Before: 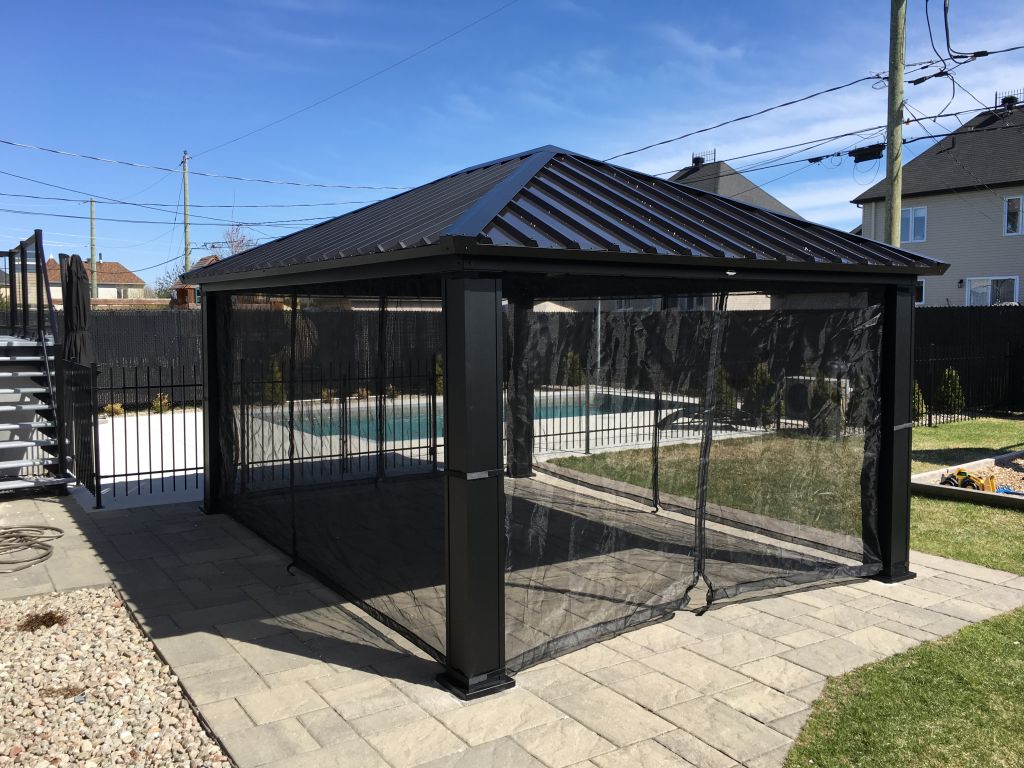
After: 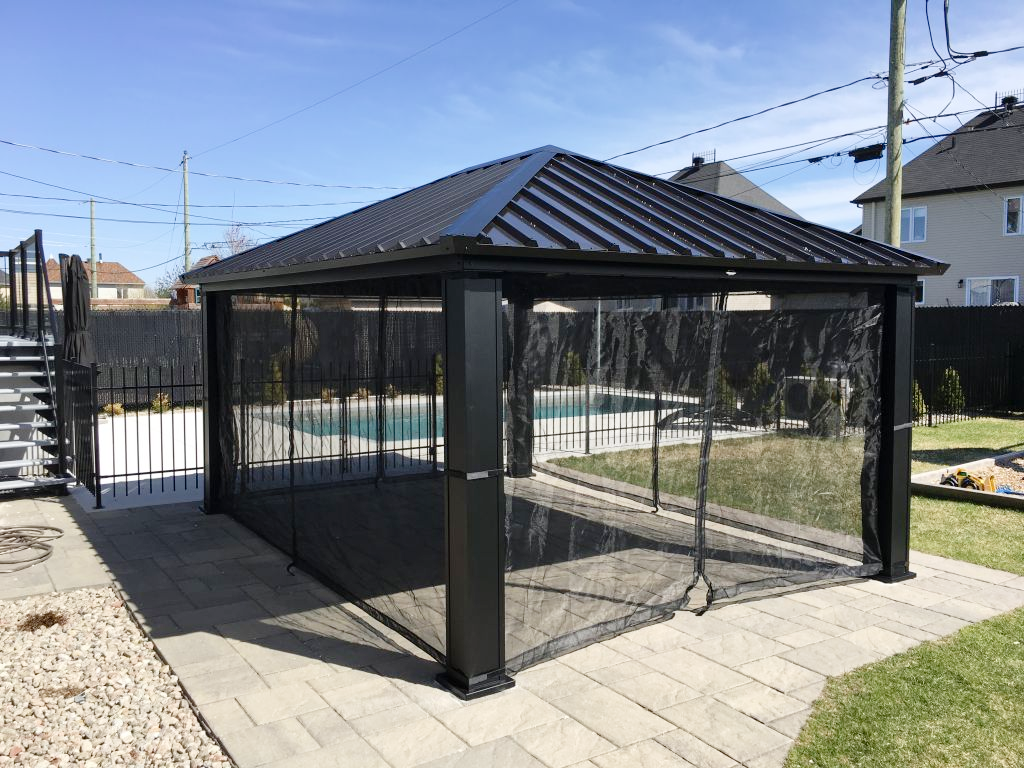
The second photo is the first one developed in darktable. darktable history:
tone curve: curves: ch0 [(0, 0) (0.003, 0.004) (0.011, 0.015) (0.025, 0.033) (0.044, 0.059) (0.069, 0.093) (0.1, 0.133) (0.136, 0.182) (0.177, 0.237) (0.224, 0.3) (0.277, 0.369) (0.335, 0.437) (0.399, 0.511) (0.468, 0.584) (0.543, 0.656) (0.623, 0.729) (0.709, 0.8) (0.801, 0.872) (0.898, 0.935) (1, 1)], preserve colors none
